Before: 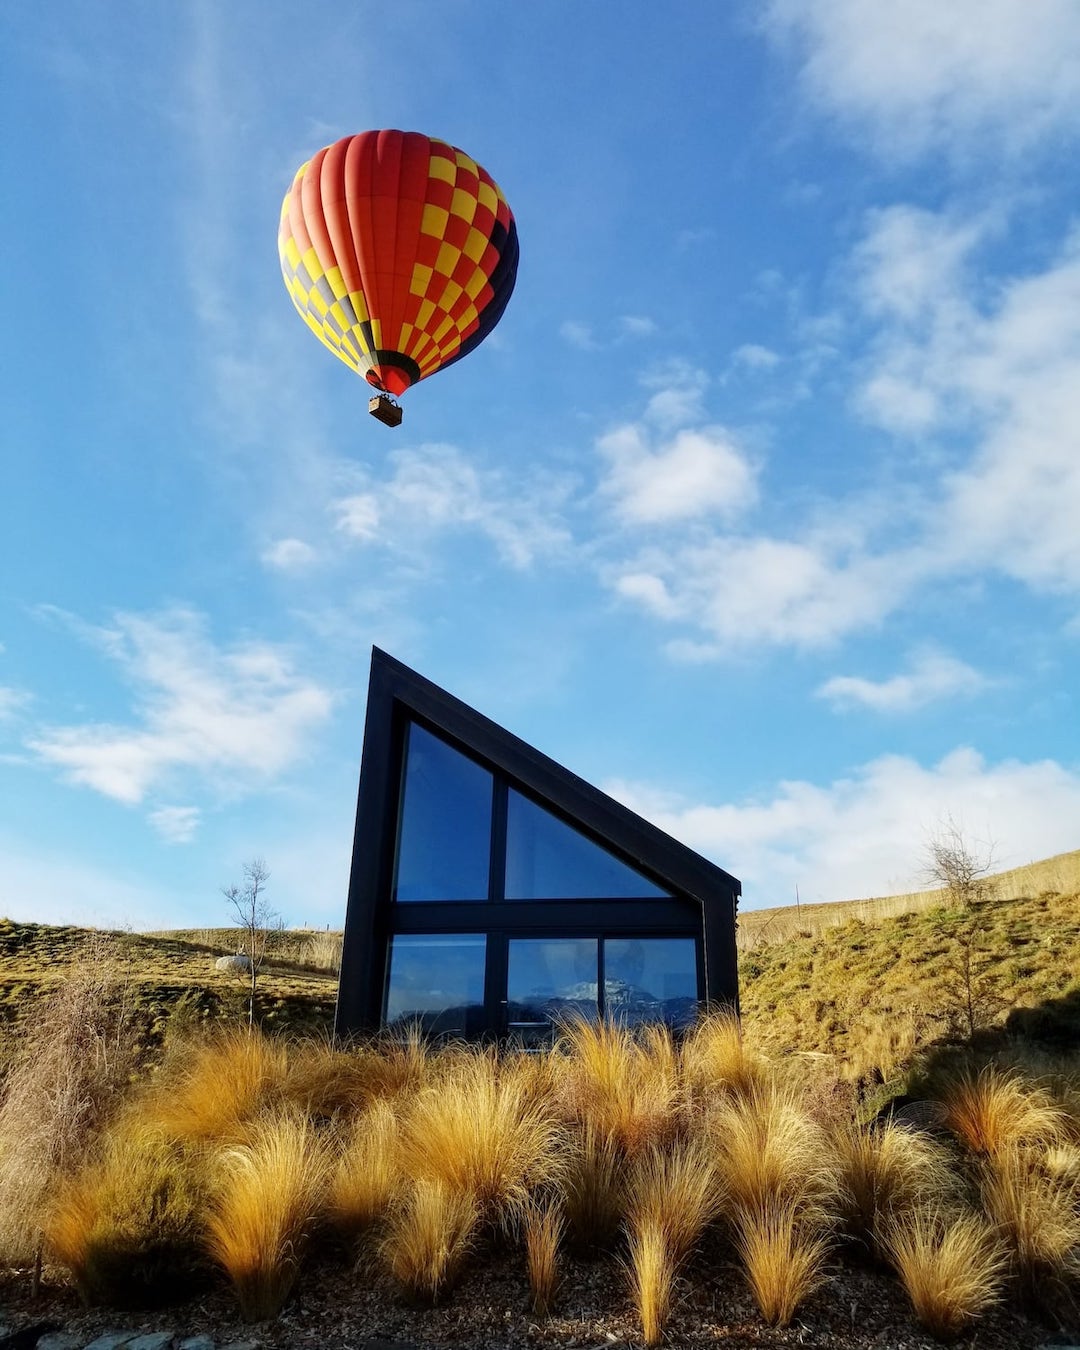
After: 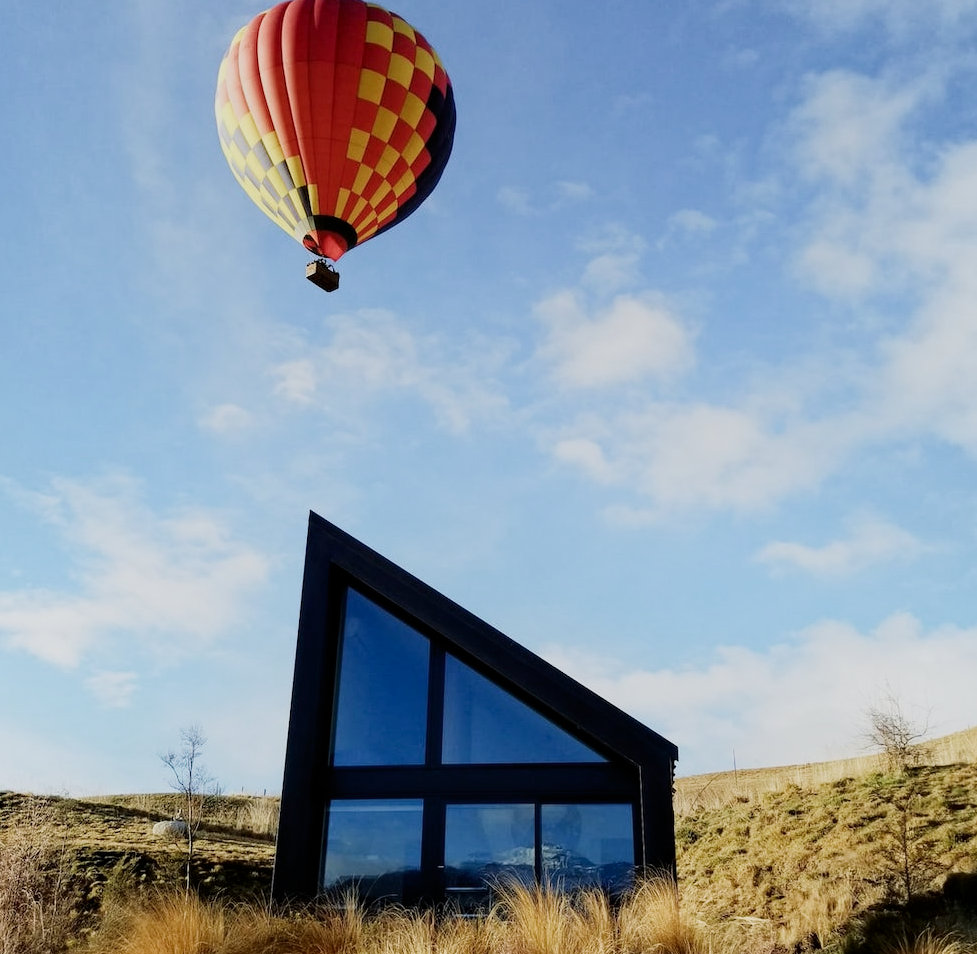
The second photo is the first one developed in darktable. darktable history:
filmic rgb: black relative exposure -8.03 EV, white relative exposure 3.84 EV, hardness 4.3, color science v5 (2021), iterations of high-quality reconstruction 10, contrast in shadows safe, contrast in highlights safe
crop: left 5.893%, top 10.03%, right 3.566%, bottom 19.235%
shadows and highlights: shadows -61.62, white point adjustment -5.24, highlights 61.15
